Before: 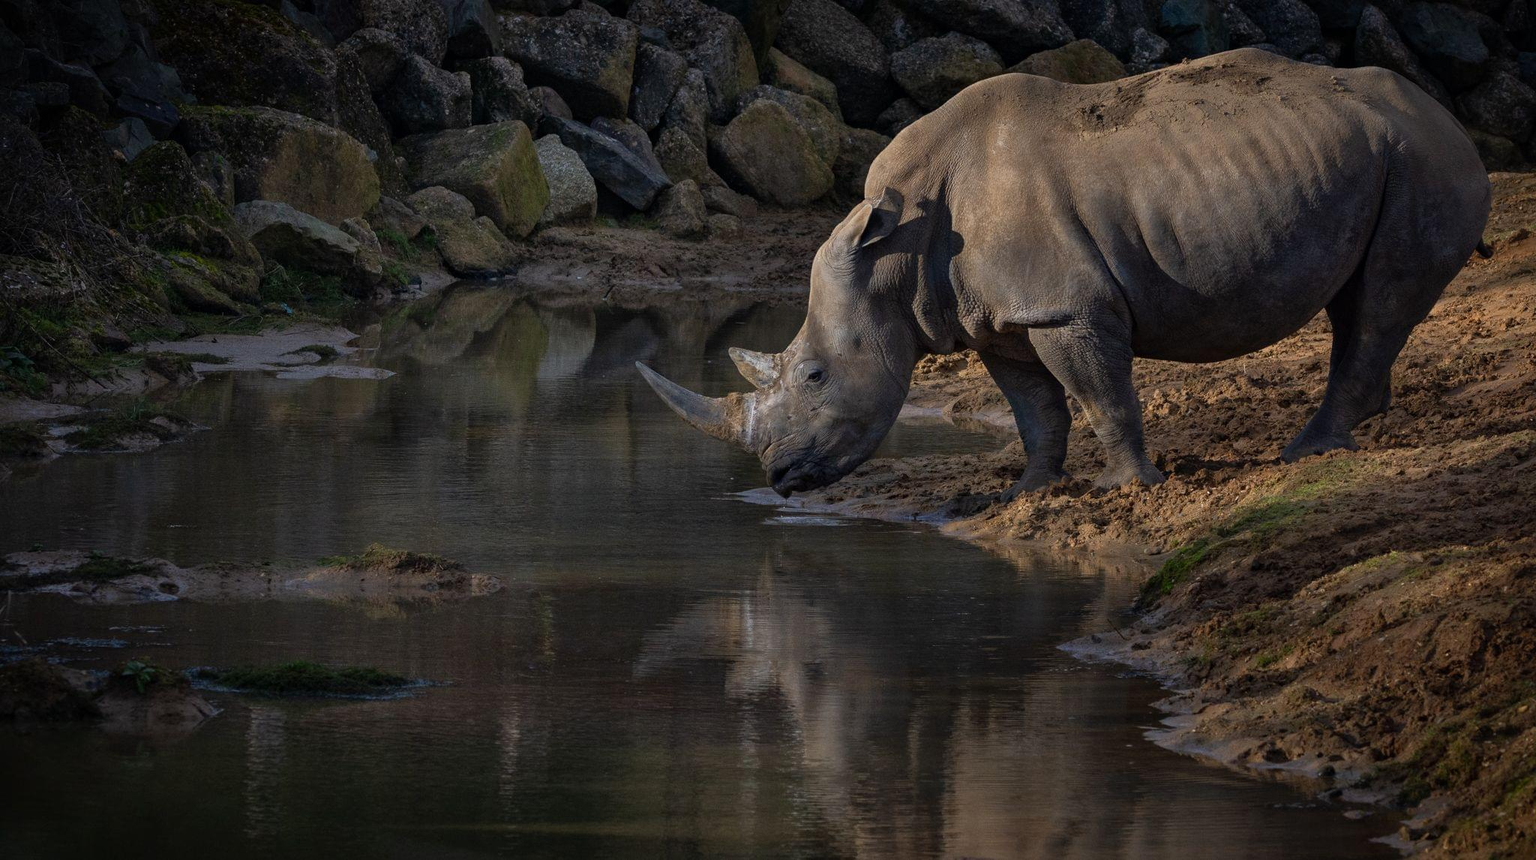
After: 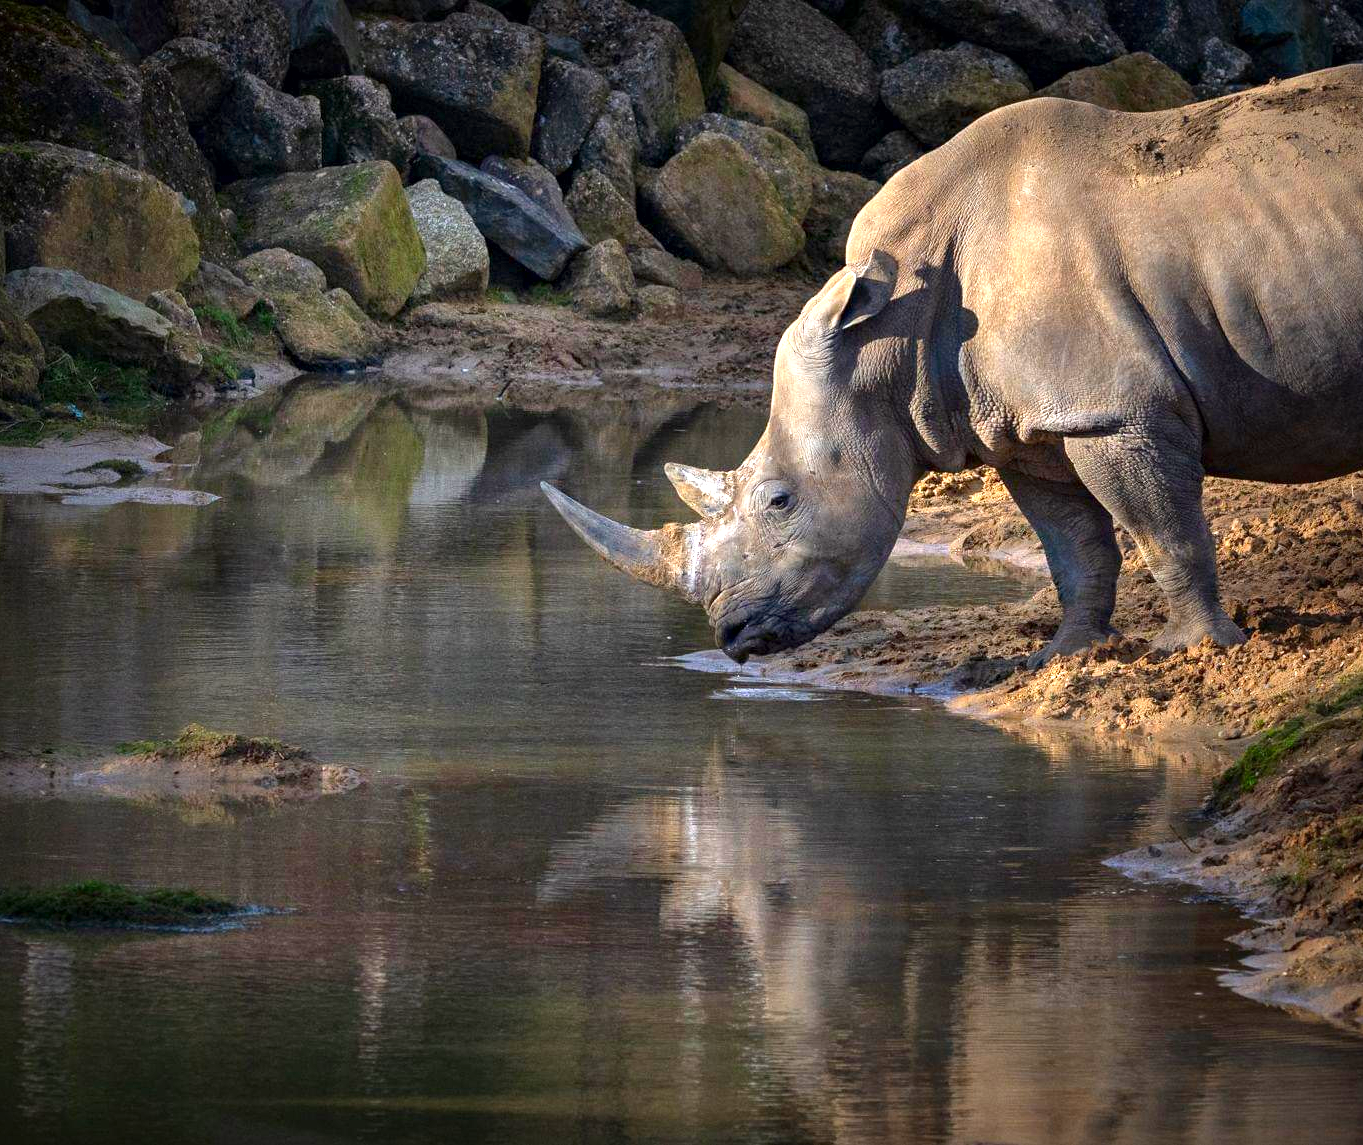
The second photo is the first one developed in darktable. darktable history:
crop and rotate: left 15.009%, right 18.422%
exposure: black level correction 0.001, exposure 1.737 EV, compensate highlight preservation false
vignetting: fall-off start 53.28%, saturation -0.001, center (-0.013, 0), automatic ratio true, width/height ratio 1.318, shape 0.212
contrast brightness saturation: contrast 0.076, saturation 0.196
